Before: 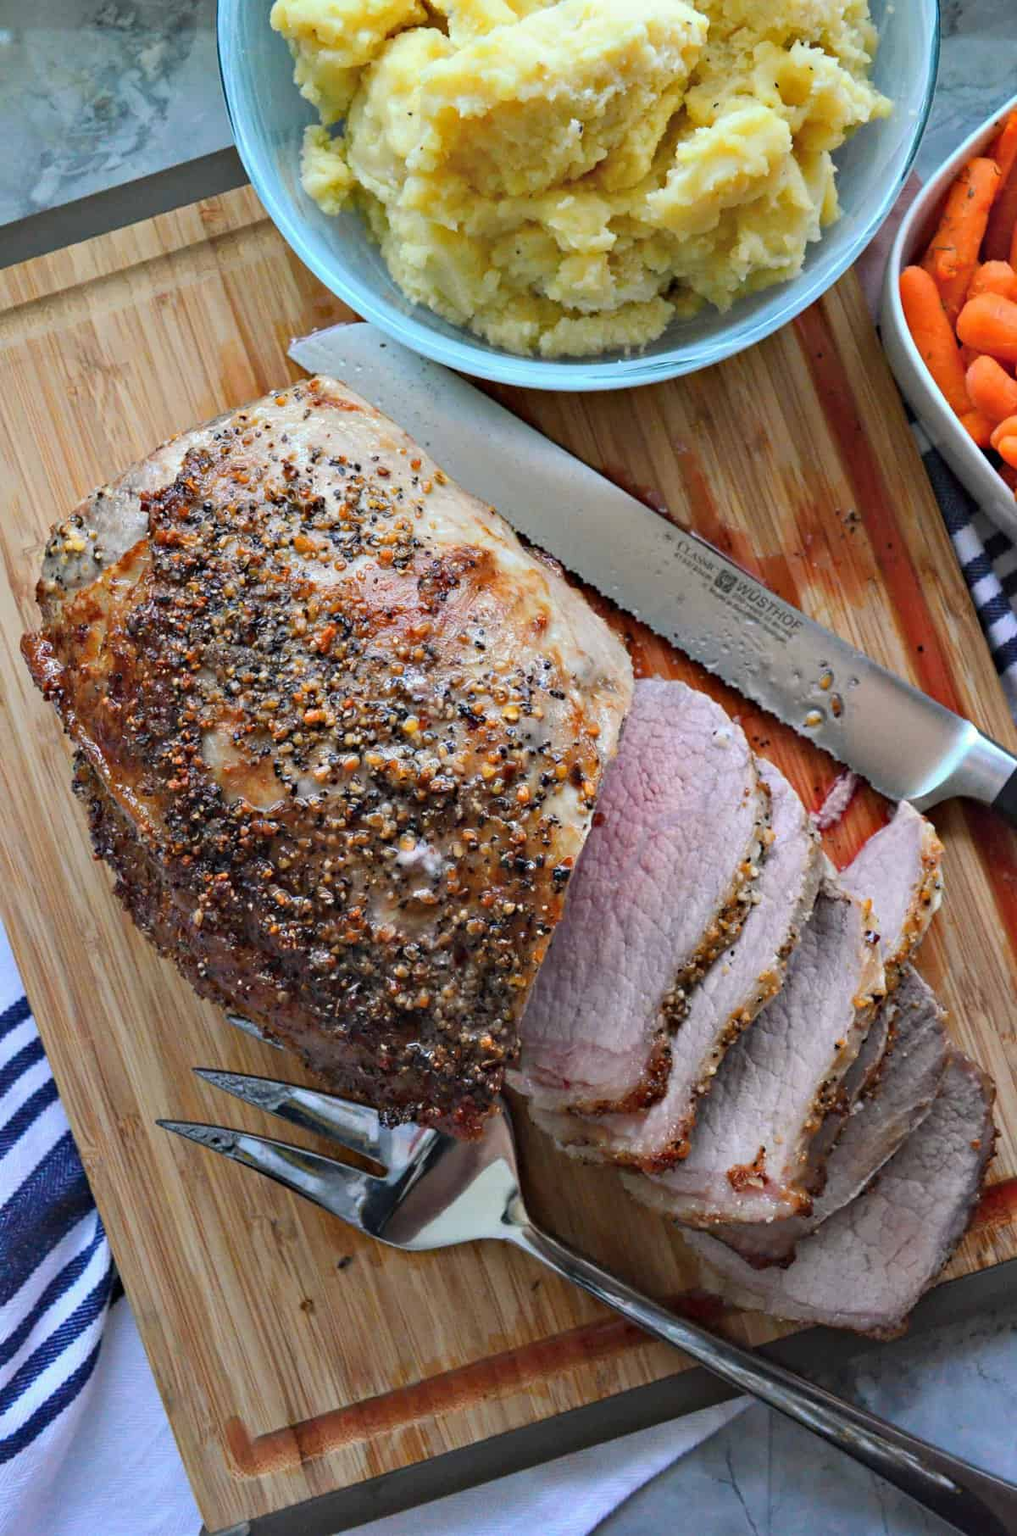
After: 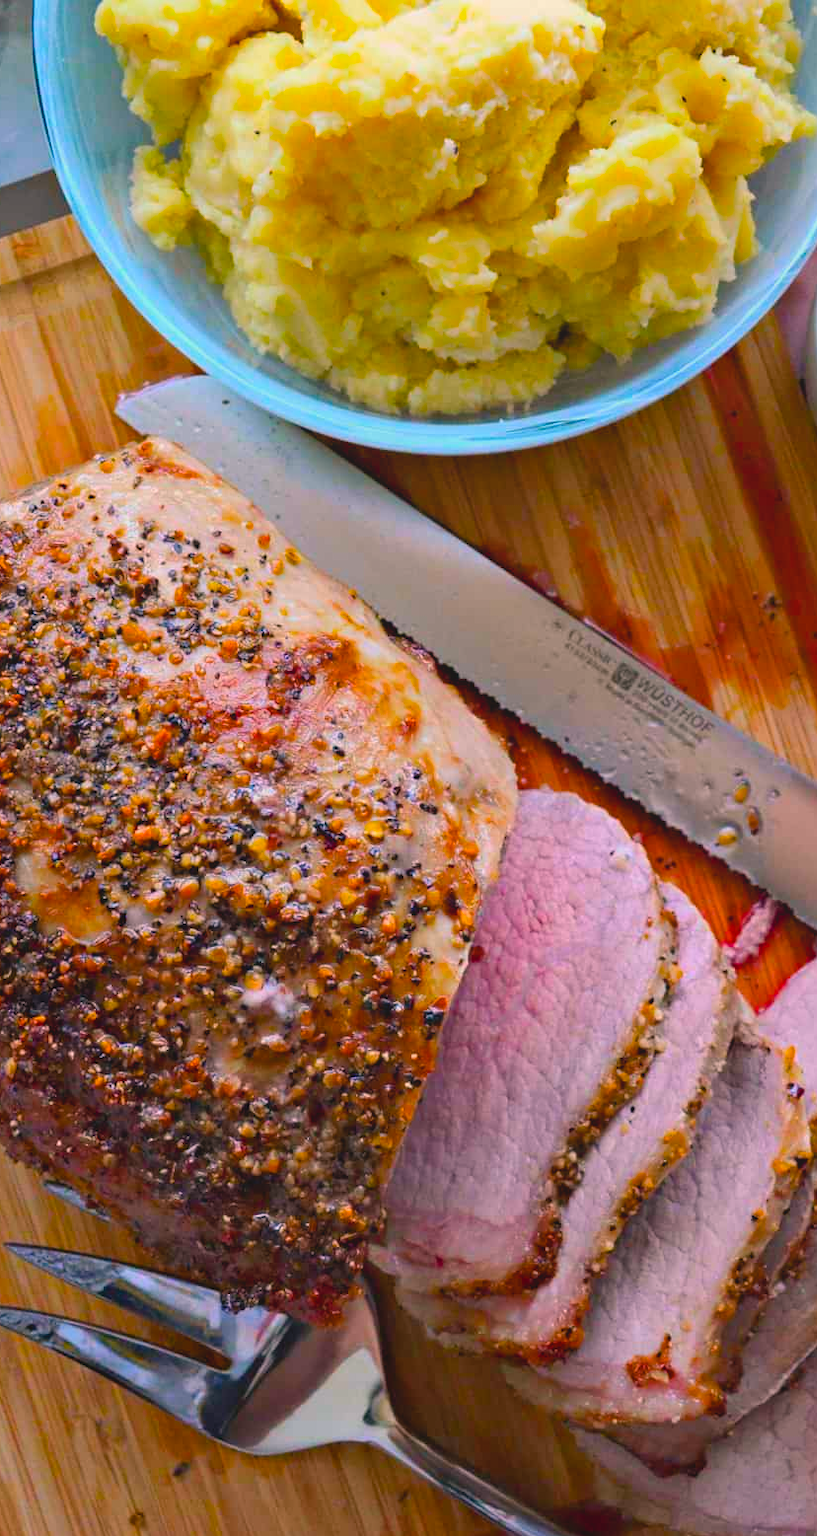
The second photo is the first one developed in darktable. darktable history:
local contrast: highlights 67%, shadows 66%, detail 80%, midtone range 0.331
crop: left 18.613%, right 12.263%, bottom 14.055%
color balance rgb: perceptual saturation grading › global saturation 30.422%, global vibrance 40.241%
color correction: highlights a* 14.66, highlights b* 4.68
